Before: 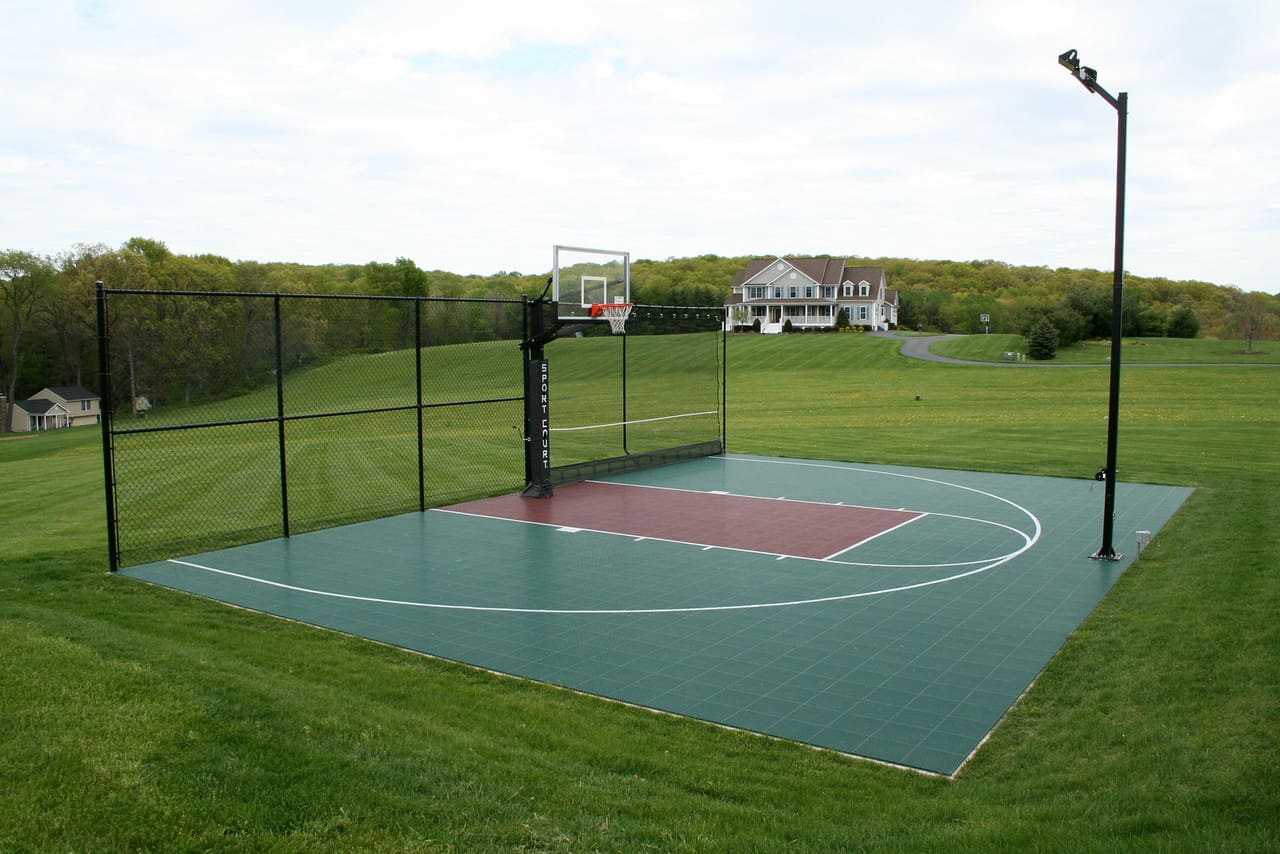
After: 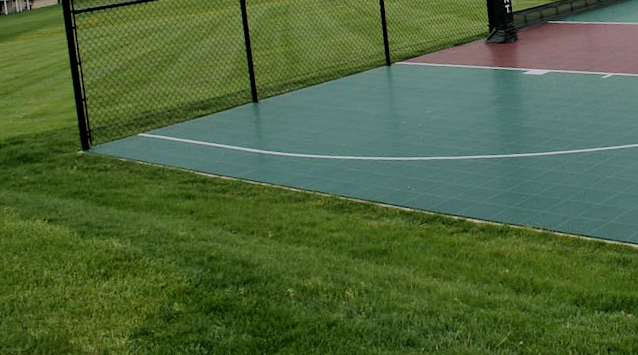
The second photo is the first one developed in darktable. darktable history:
filmic rgb: black relative exposure -6.15 EV, white relative exposure 6.96 EV, hardness 2.23, color science v6 (2022)
crop and rotate: top 54.778%, right 46.61%, bottom 0.159%
rotate and perspective: rotation -4.57°, crop left 0.054, crop right 0.944, crop top 0.087, crop bottom 0.914
